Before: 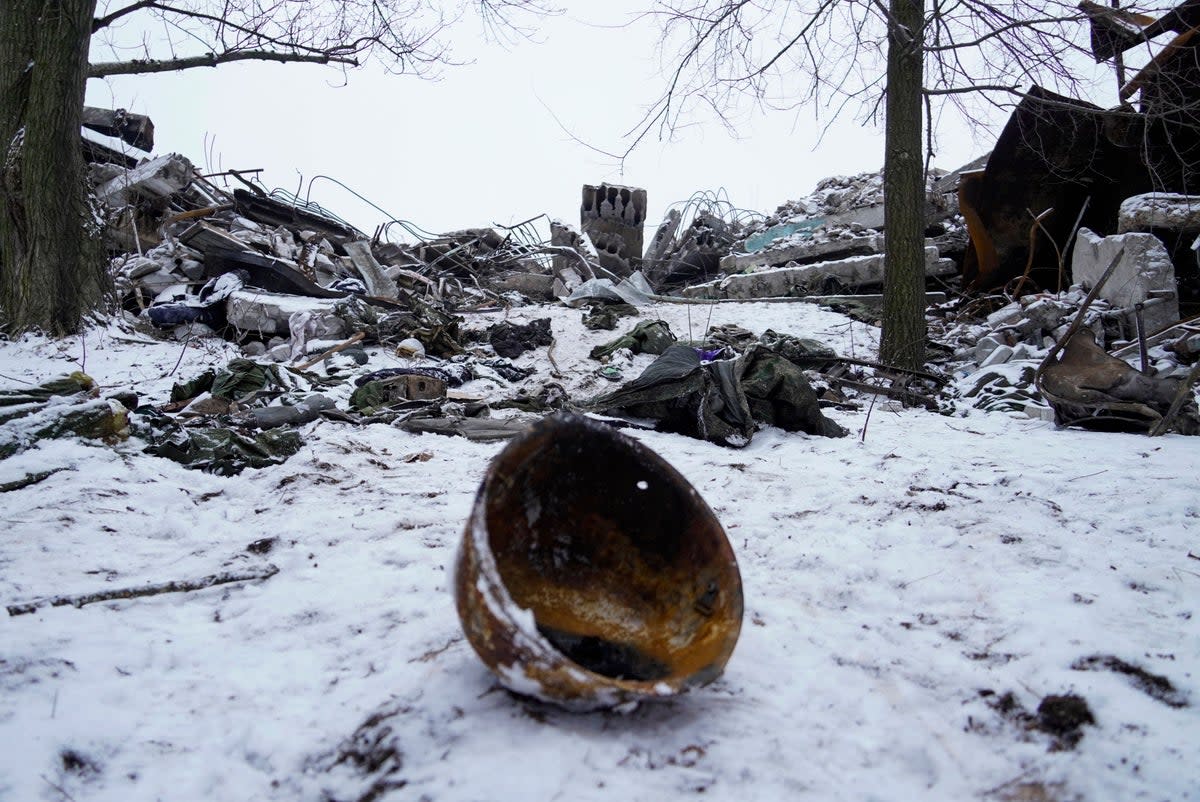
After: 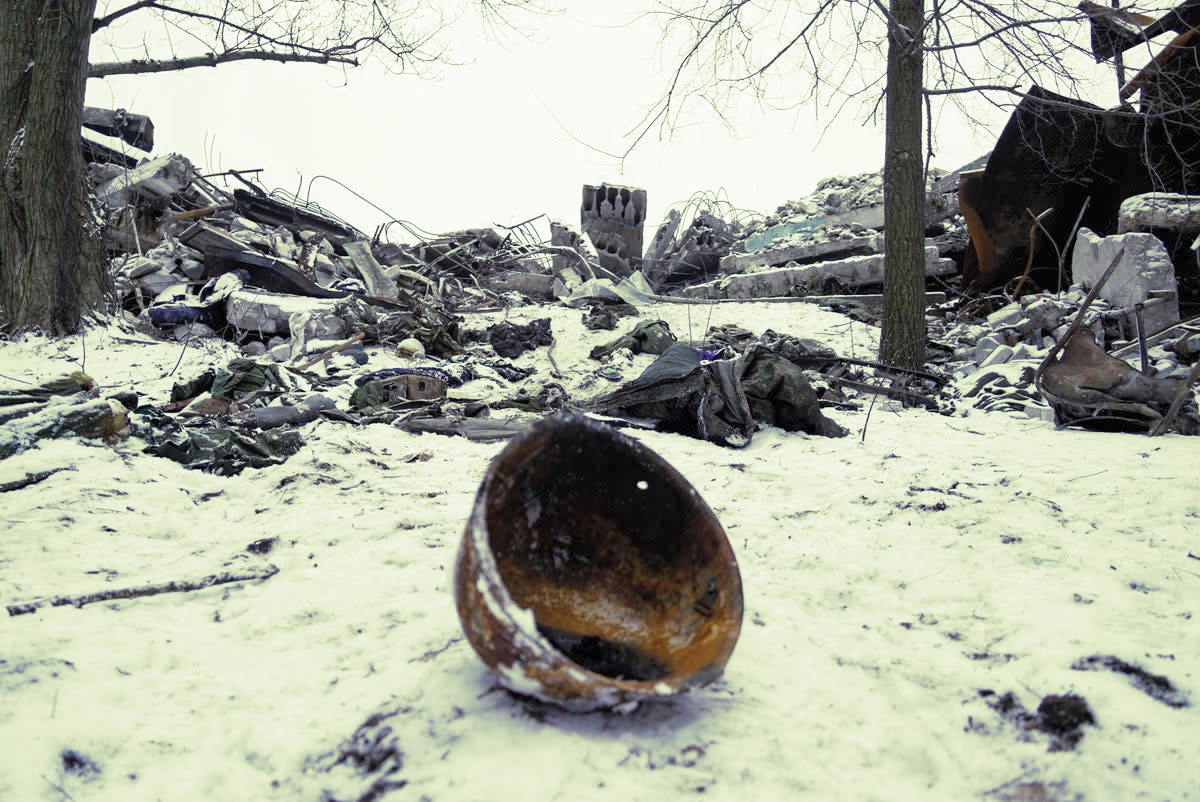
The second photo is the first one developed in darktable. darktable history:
contrast brightness saturation: brightness 0.15
split-toning: shadows › hue 290.82°, shadows › saturation 0.34, highlights › saturation 0.38, balance 0, compress 50%
white balance: red 0.982, blue 1.018
